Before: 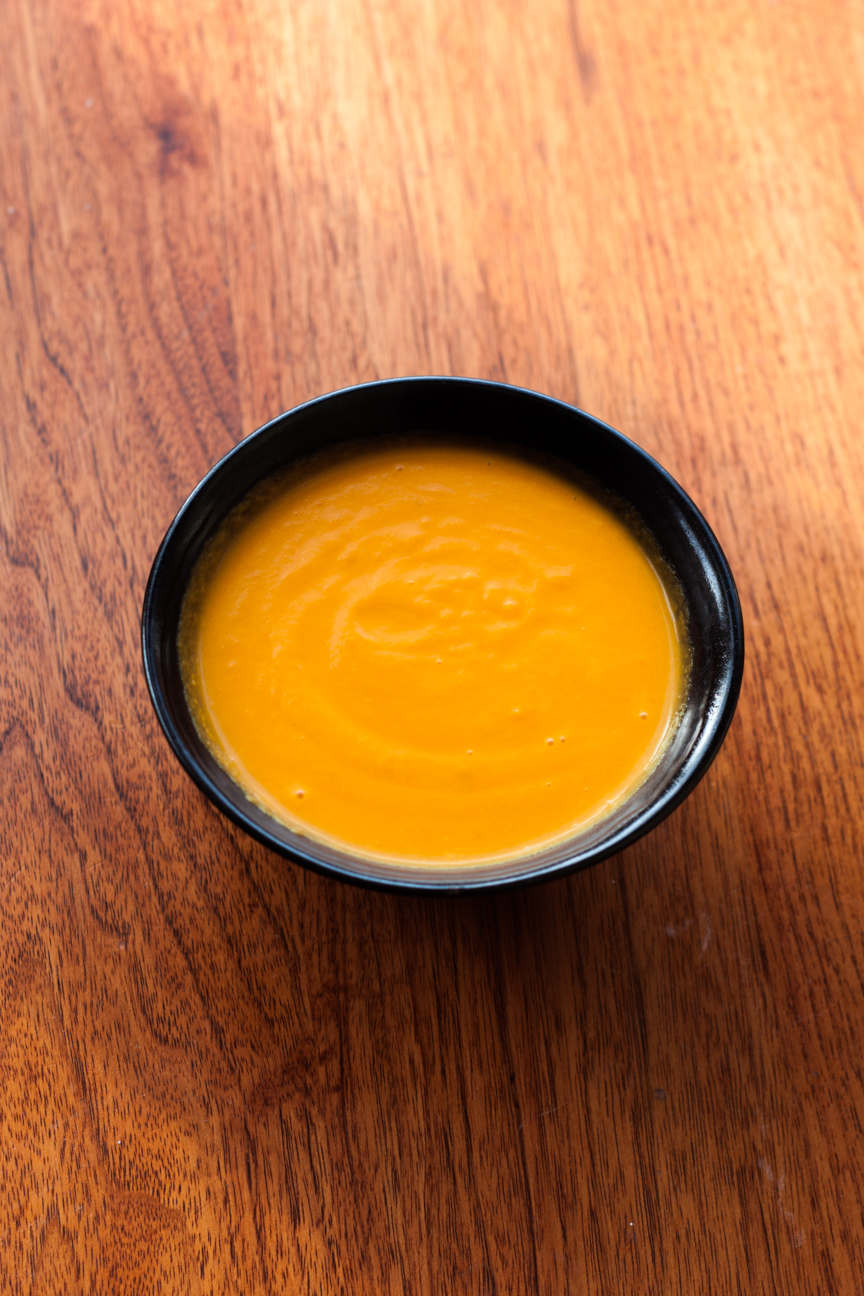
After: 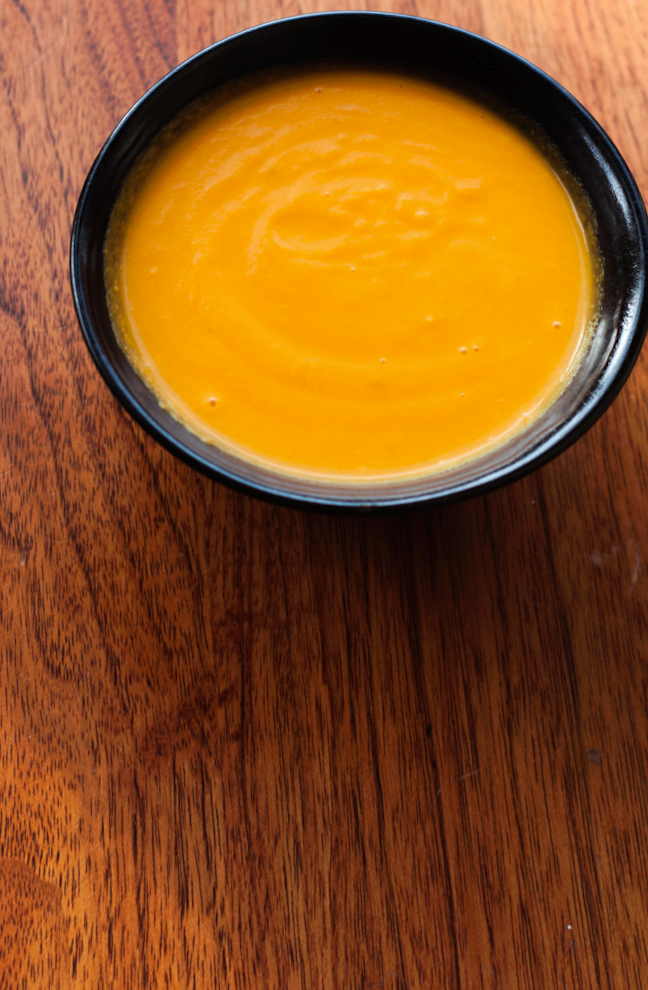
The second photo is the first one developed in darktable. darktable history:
rotate and perspective: rotation 0.72°, lens shift (vertical) -0.352, lens shift (horizontal) -0.051, crop left 0.152, crop right 0.859, crop top 0.019, crop bottom 0.964
crop: top 20.916%, right 9.437%, bottom 0.316%
tone curve: curves: ch0 [(0, 0) (0.003, 0.012) (0.011, 0.015) (0.025, 0.027) (0.044, 0.045) (0.069, 0.064) (0.1, 0.093) (0.136, 0.133) (0.177, 0.177) (0.224, 0.221) (0.277, 0.272) (0.335, 0.342) (0.399, 0.398) (0.468, 0.462) (0.543, 0.547) (0.623, 0.624) (0.709, 0.711) (0.801, 0.792) (0.898, 0.889) (1, 1)], preserve colors none
